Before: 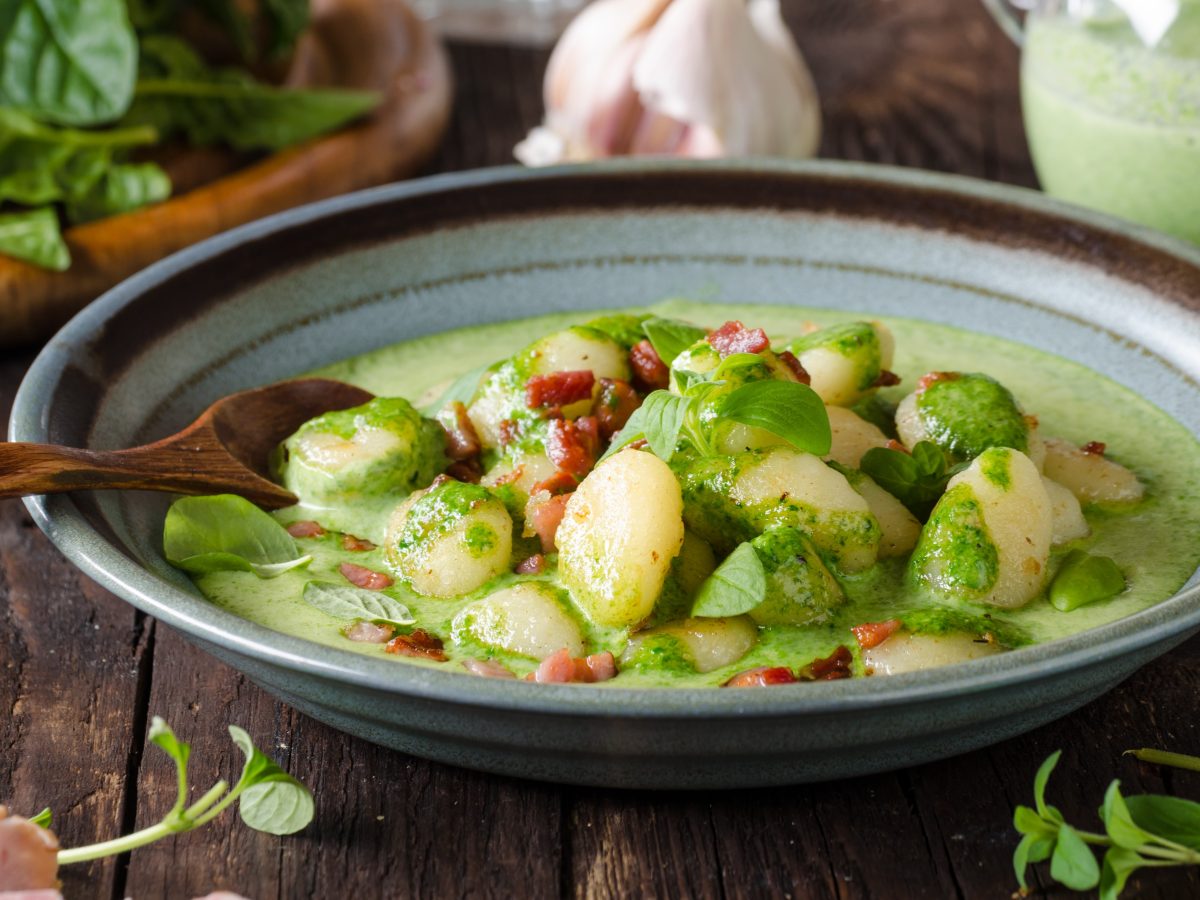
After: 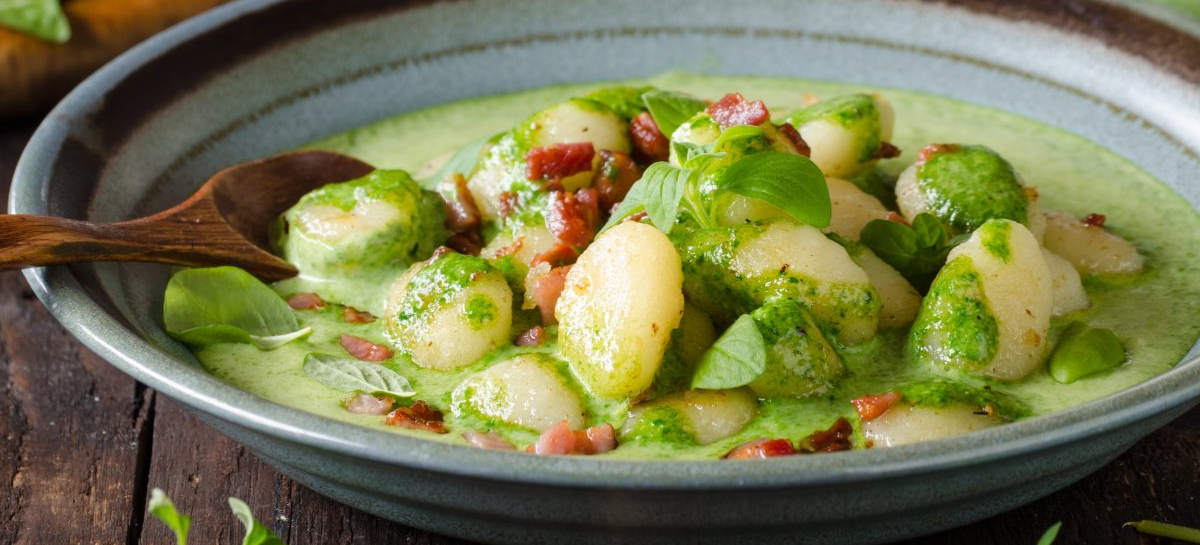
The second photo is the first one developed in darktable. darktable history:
crop and rotate: top 25.346%, bottom 14.006%
